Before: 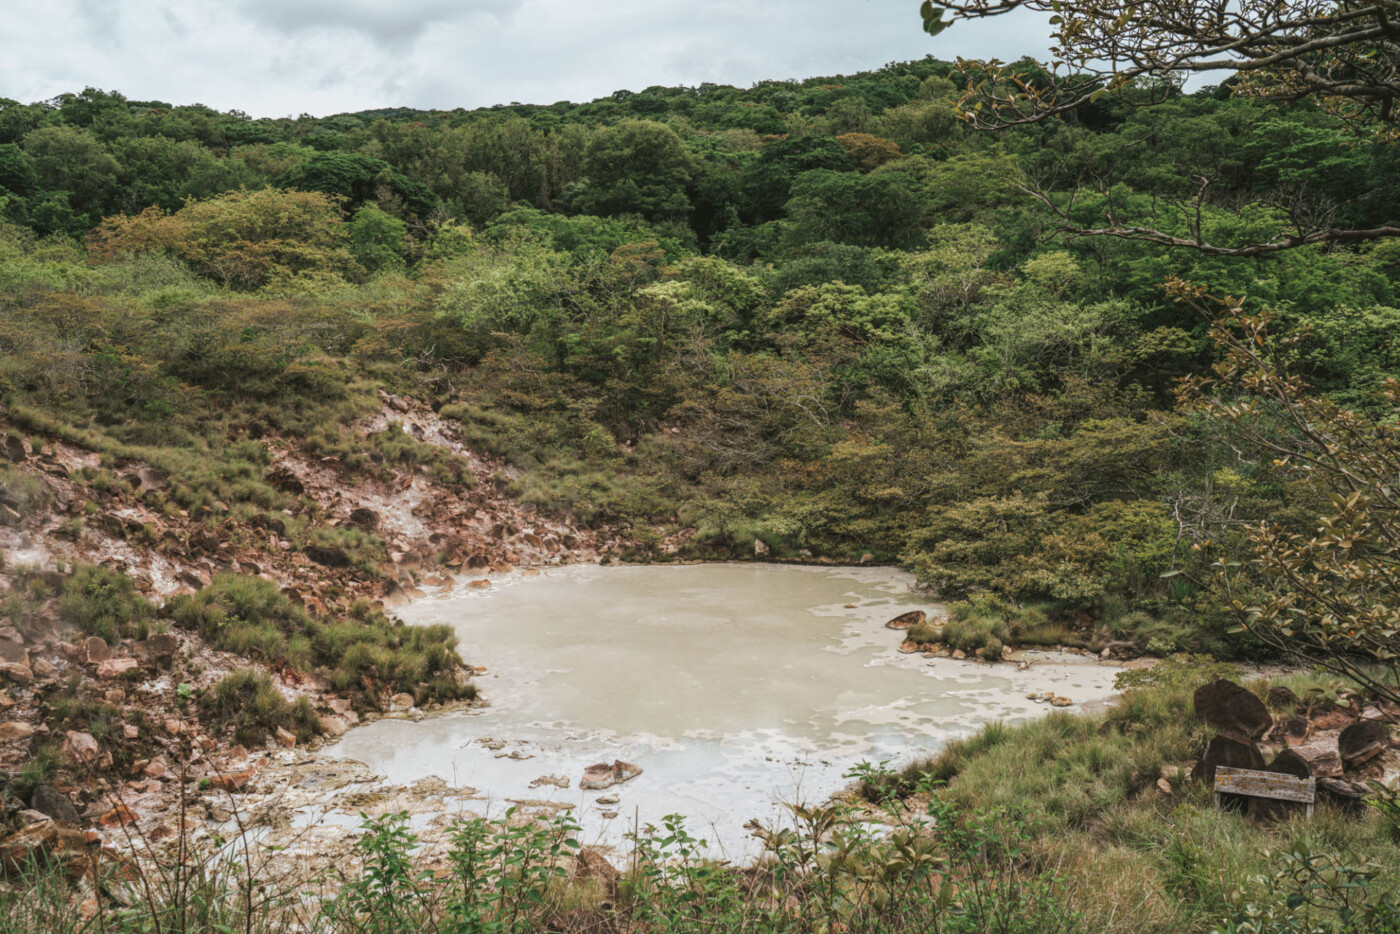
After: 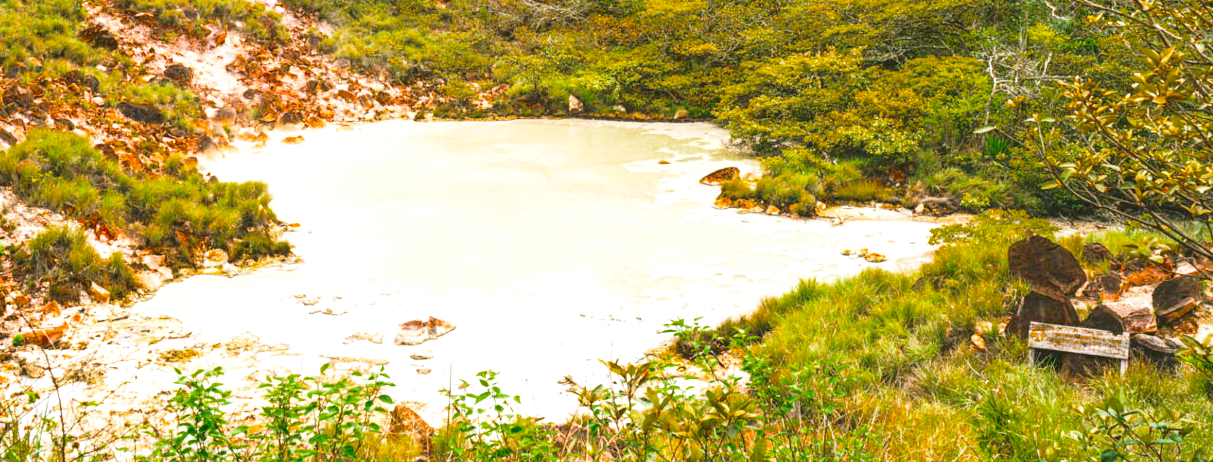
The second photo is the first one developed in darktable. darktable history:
tone equalizer: edges refinement/feathering 500, mask exposure compensation -1.57 EV, preserve details no
crop and rotate: left 13.317%, top 47.718%, bottom 2.758%
exposure: black level correction 0, exposure 0.702 EV, compensate highlight preservation false
color zones: curves: ch0 [(0.068, 0.464) (0.25, 0.5) (0.48, 0.508) (0.75, 0.536) (0.886, 0.476) (0.967, 0.456)]; ch1 [(0.066, 0.456) (0.25, 0.5) (0.616, 0.508) (0.746, 0.56) (0.934, 0.444)], mix -122.22%
color balance rgb: shadows lift › luminance -20.133%, linear chroma grading › shadows -6.826%, linear chroma grading › highlights -7.629%, linear chroma grading › global chroma -10.108%, linear chroma grading › mid-tones -8.104%, perceptual saturation grading › global saturation 65.546%, perceptual saturation grading › highlights 49.13%, perceptual saturation grading › shadows 29.844%, perceptual brilliance grading › global brilliance 17.299%, saturation formula JzAzBz (2021)
tone curve: curves: ch0 [(0, 0) (0.003, 0.005) (0.011, 0.016) (0.025, 0.036) (0.044, 0.071) (0.069, 0.112) (0.1, 0.149) (0.136, 0.187) (0.177, 0.228) (0.224, 0.272) (0.277, 0.32) (0.335, 0.374) (0.399, 0.429) (0.468, 0.479) (0.543, 0.538) (0.623, 0.609) (0.709, 0.697) (0.801, 0.789) (0.898, 0.876) (1, 1)], preserve colors none
base curve: curves: ch0 [(0, 0) (0.028, 0.03) (0.121, 0.232) (0.46, 0.748) (0.859, 0.968) (1, 1)], preserve colors none
